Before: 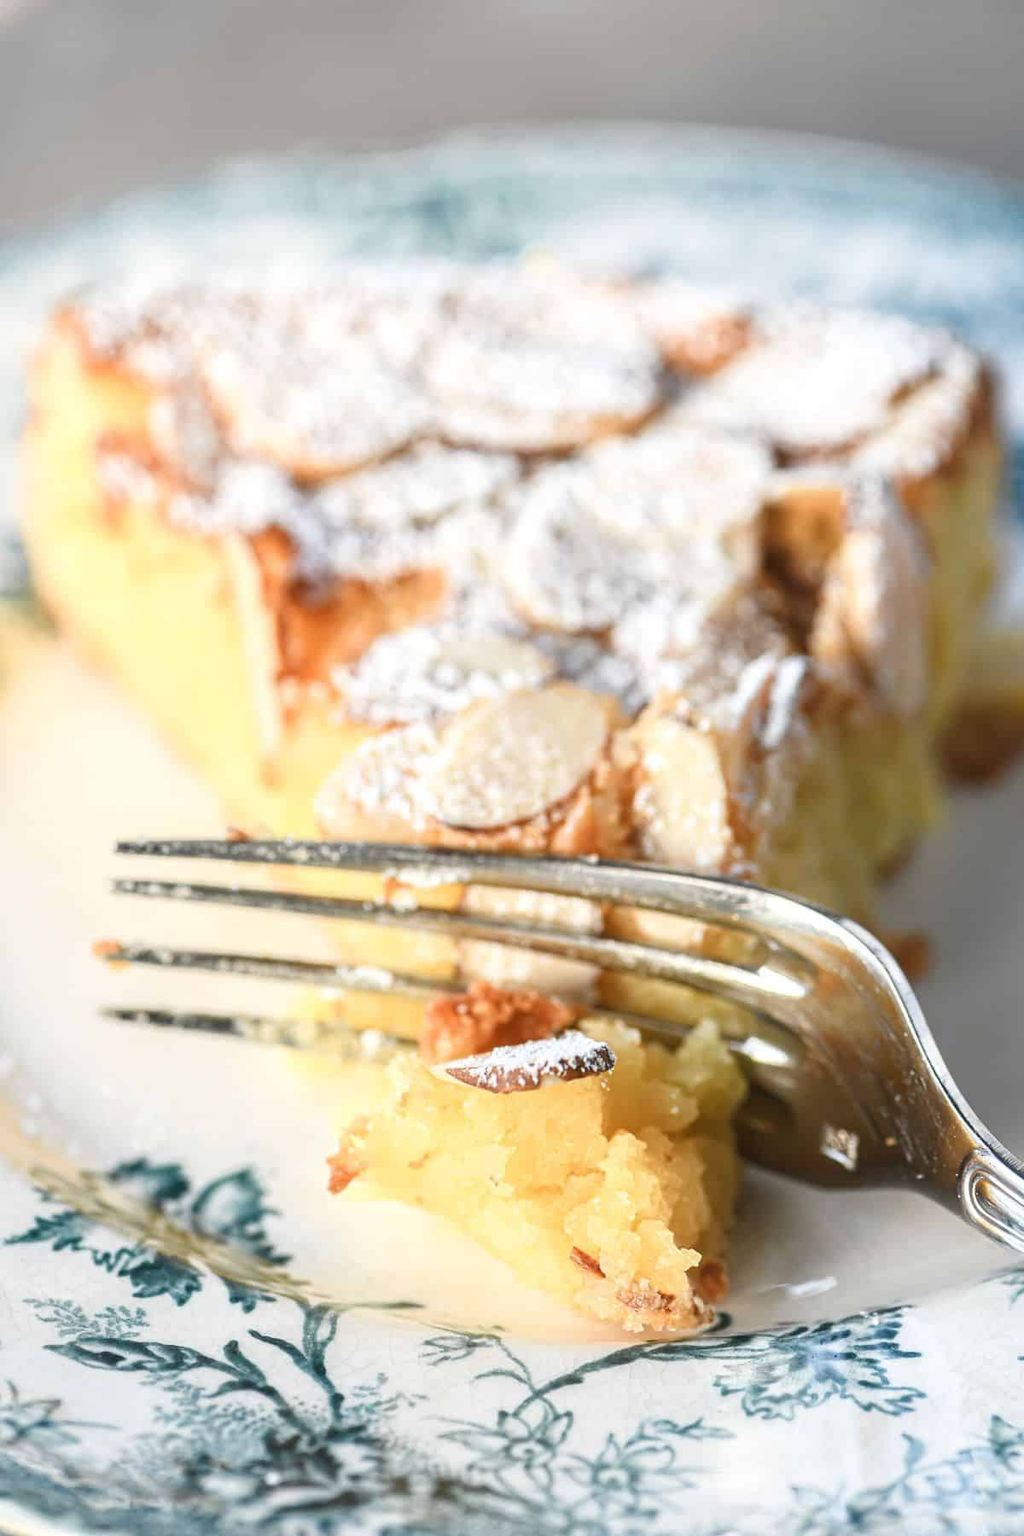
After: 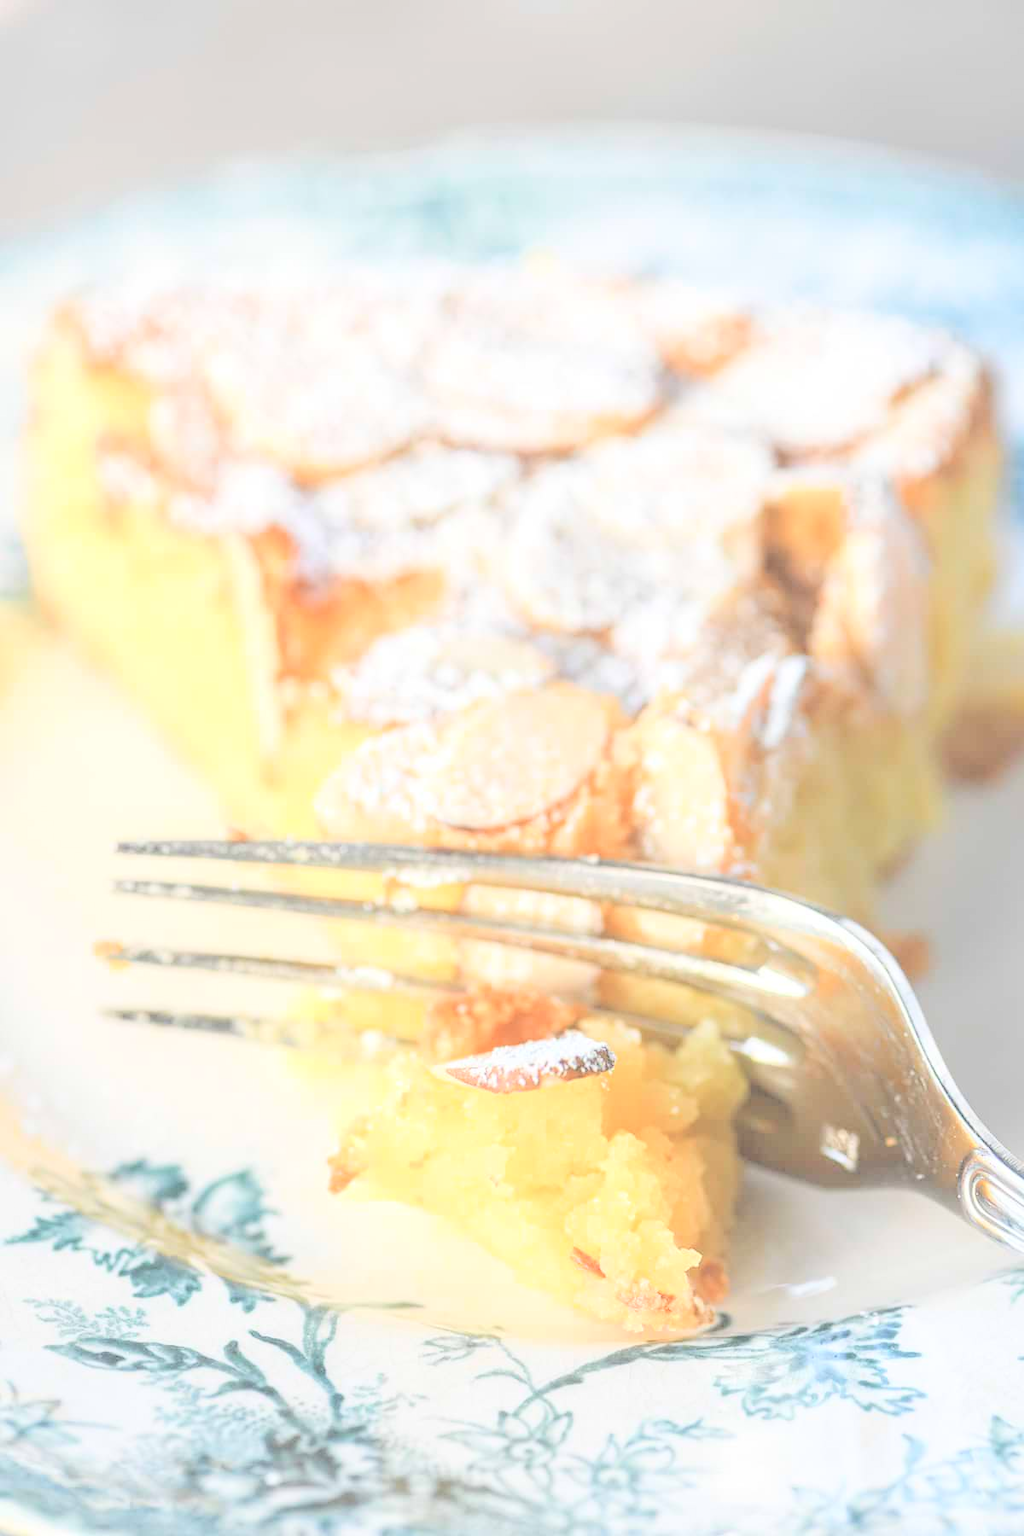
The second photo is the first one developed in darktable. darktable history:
contrast brightness saturation: brightness 0.983
